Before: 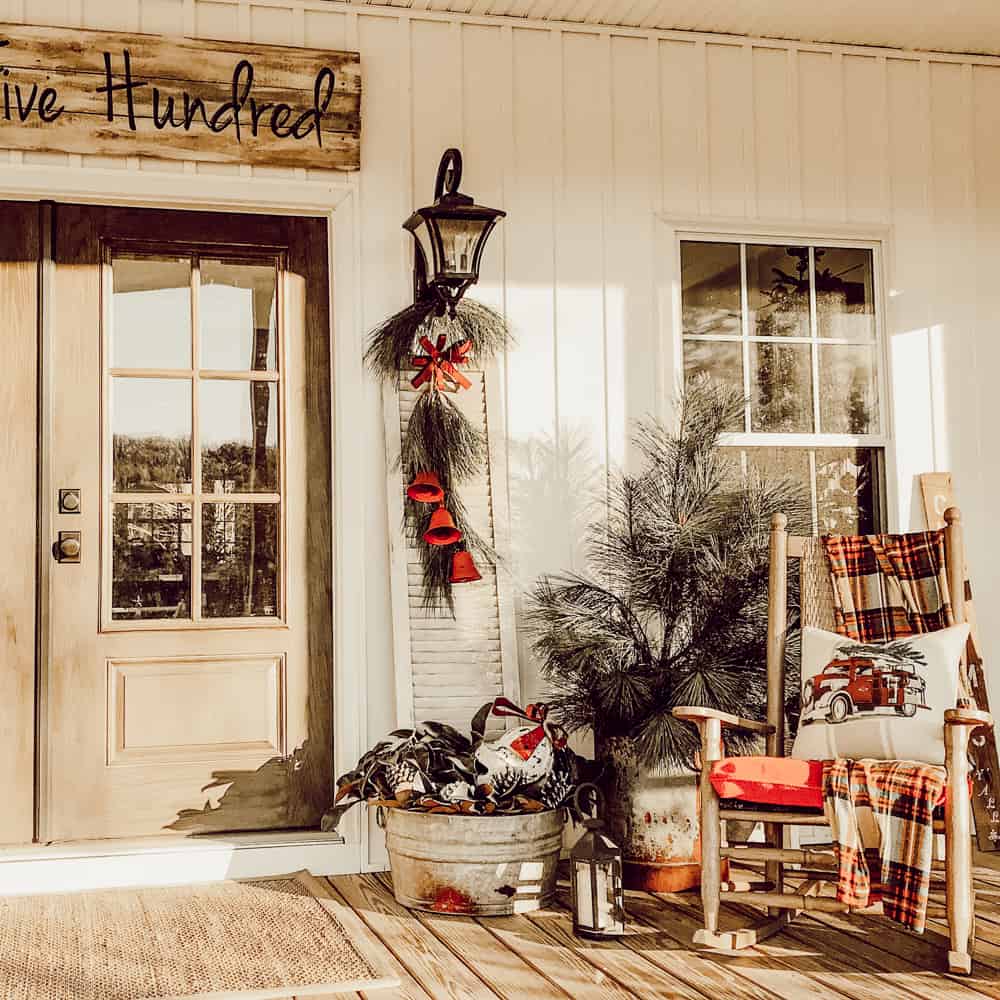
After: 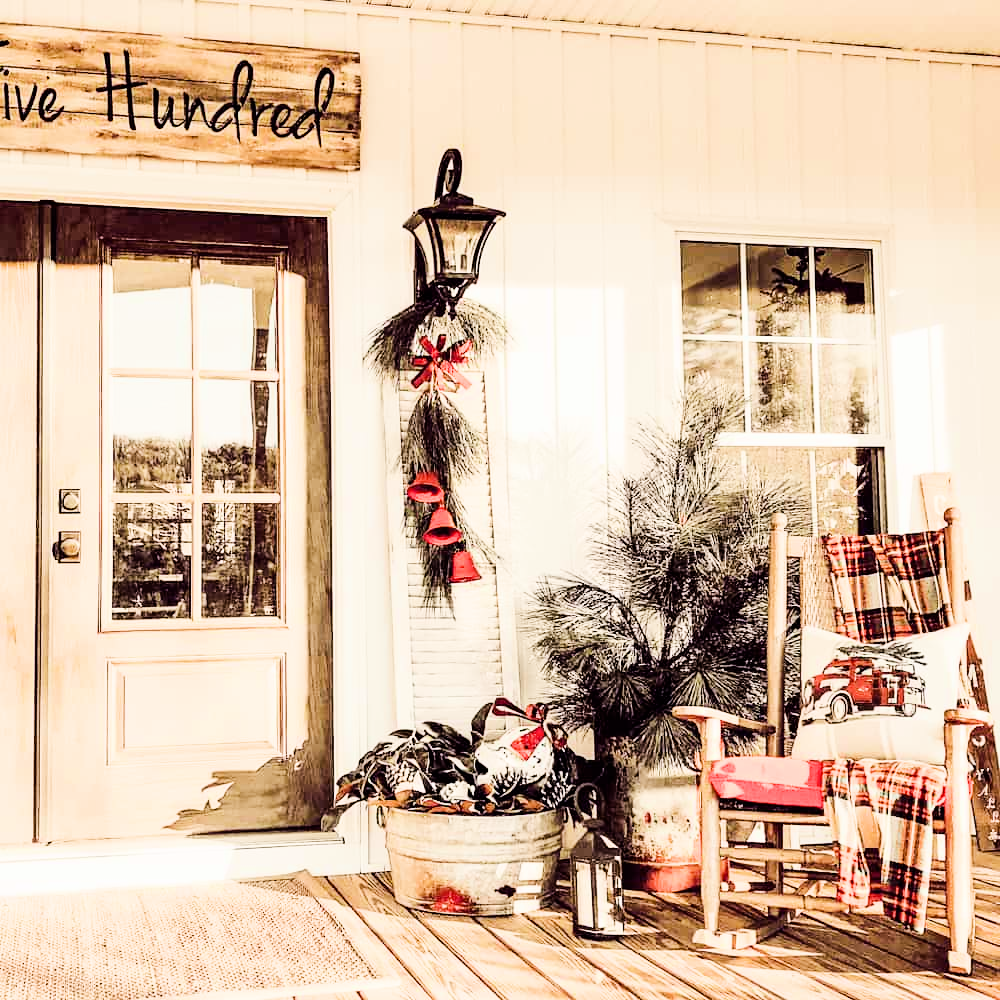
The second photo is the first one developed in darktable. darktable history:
exposure: exposure 1.223 EV, compensate highlight preservation false
tone equalizer: -8 EV -0.75 EV, -7 EV -0.7 EV, -6 EV -0.6 EV, -5 EV -0.4 EV, -3 EV 0.4 EV, -2 EV 0.6 EV, -1 EV 0.7 EV, +0 EV 0.75 EV, edges refinement/feathering 500, mask exposure compensation -1.57 EV, preserve details no
filmic rgb: black relative exposure -7.65 EV, white relative exposure 4.56 EV, hardness 3.61
